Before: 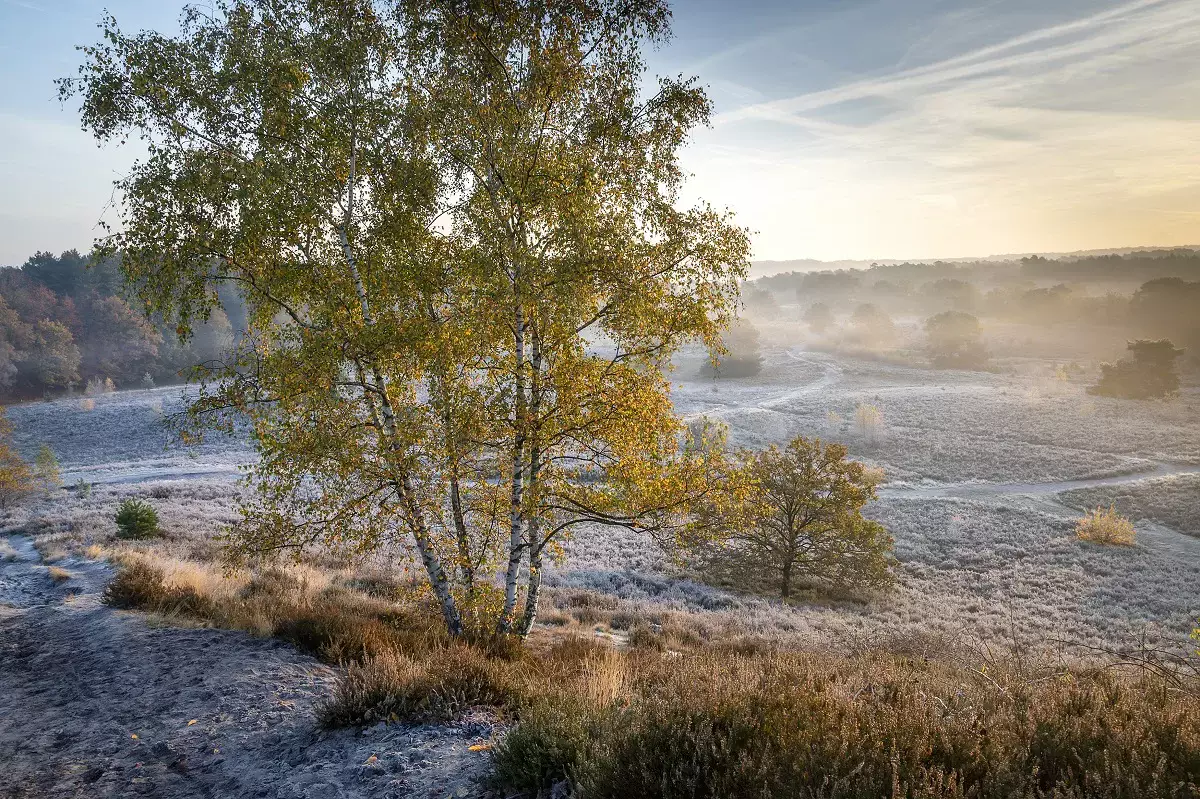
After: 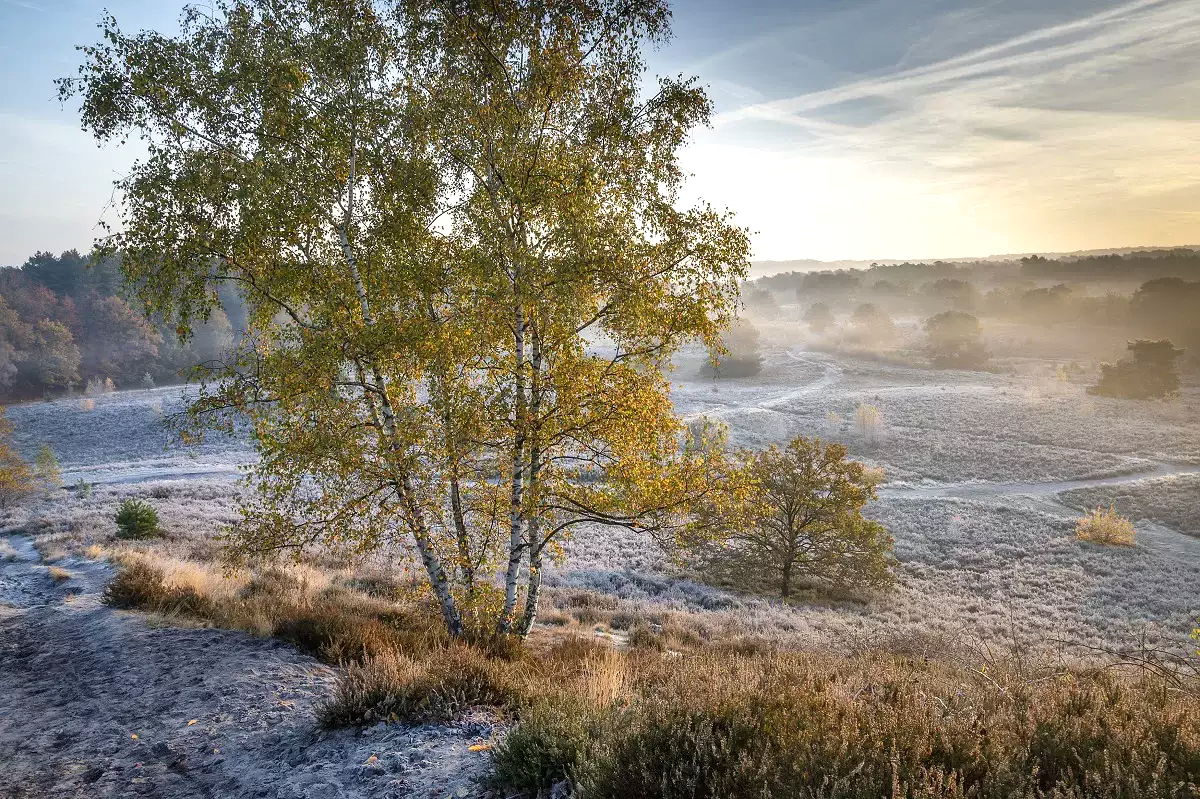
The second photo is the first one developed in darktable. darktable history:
shadows and highlights: shadows 53, soften with gaussian
exposure: exposure 0.178 EV, compensate exposure bias true, compensate highlight preservation false
